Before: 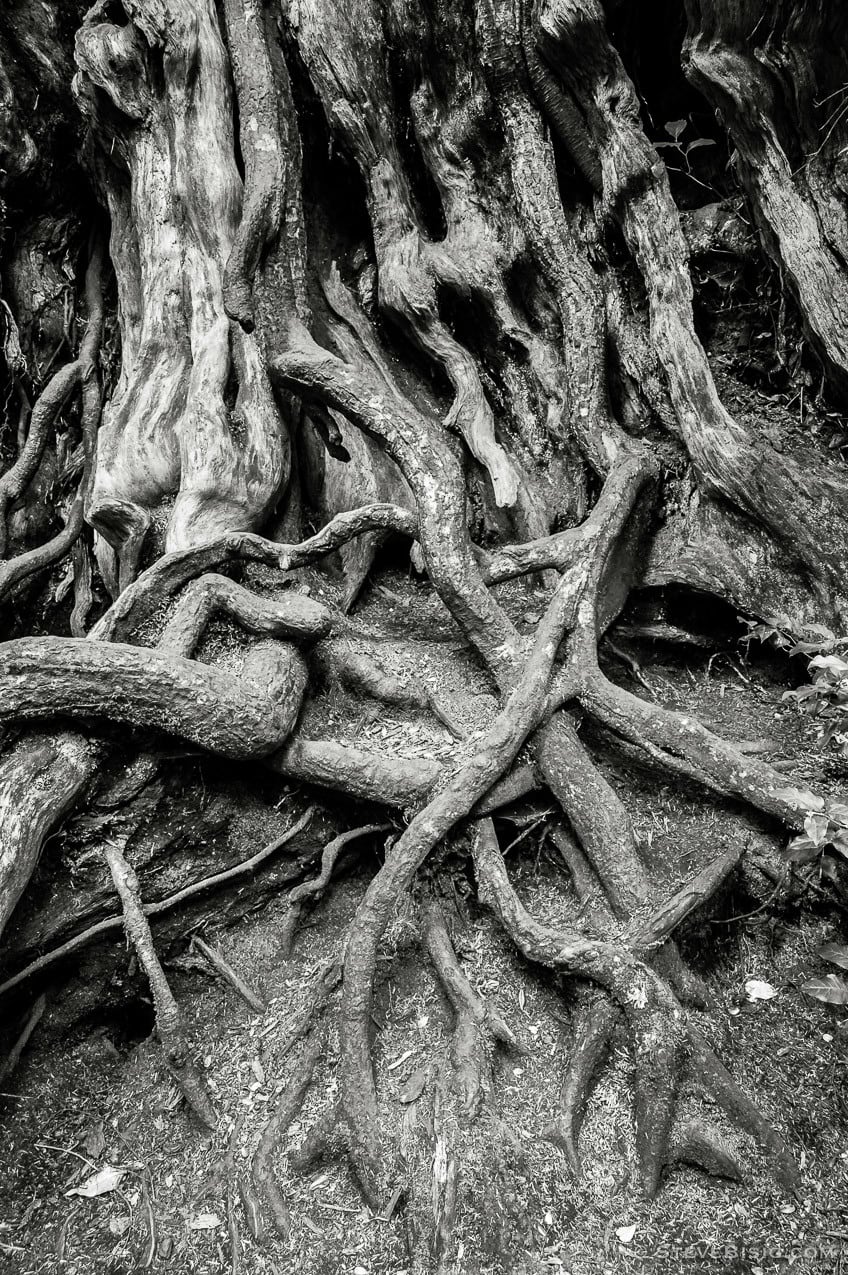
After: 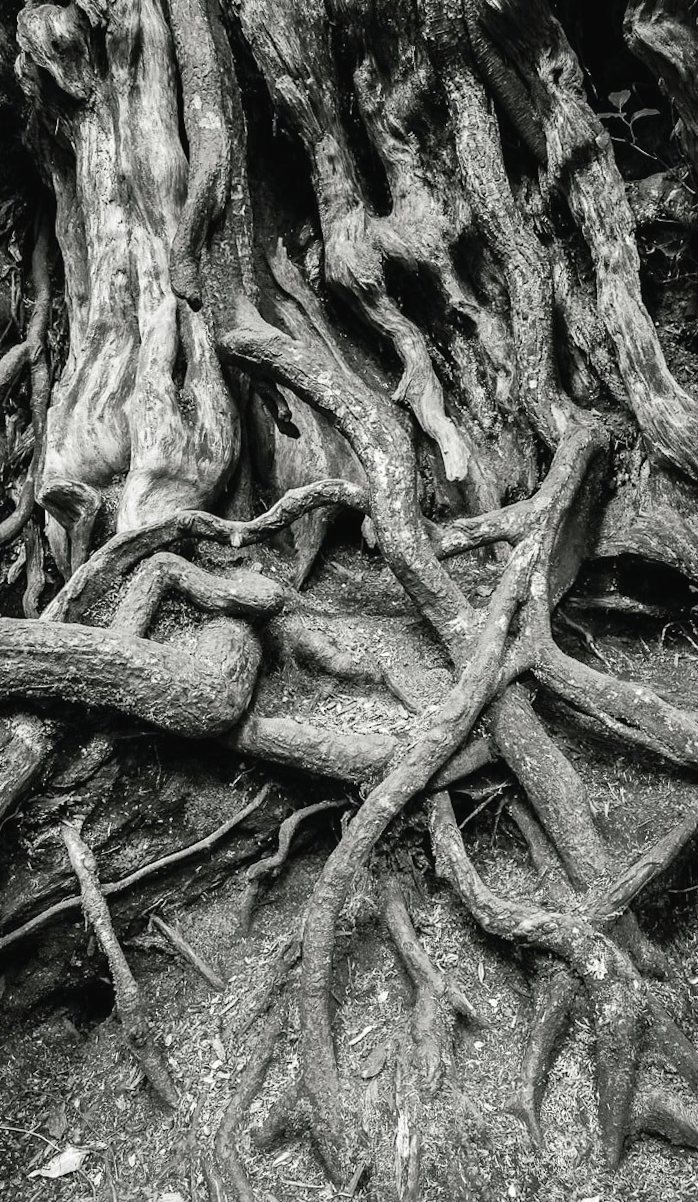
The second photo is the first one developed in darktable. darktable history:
crop and rotate: angle 1.03°, left 4.372%, top 0.726%, right 11.089%, bottom 2.416%
color balance rgb: shadows lift › chroma 1.026%, shadows lift › hue 241.48°, power › luminance 1.396%, global offset › luminance 0.241%, perceptual saturation grading › global saturation 0.829%, perceptual saturation grading › highlights -32.473%, perceptual saturation grading › mid-tones 6.054%, perceptual saturation grading › shadows 17.439%, global vibrance 20%
